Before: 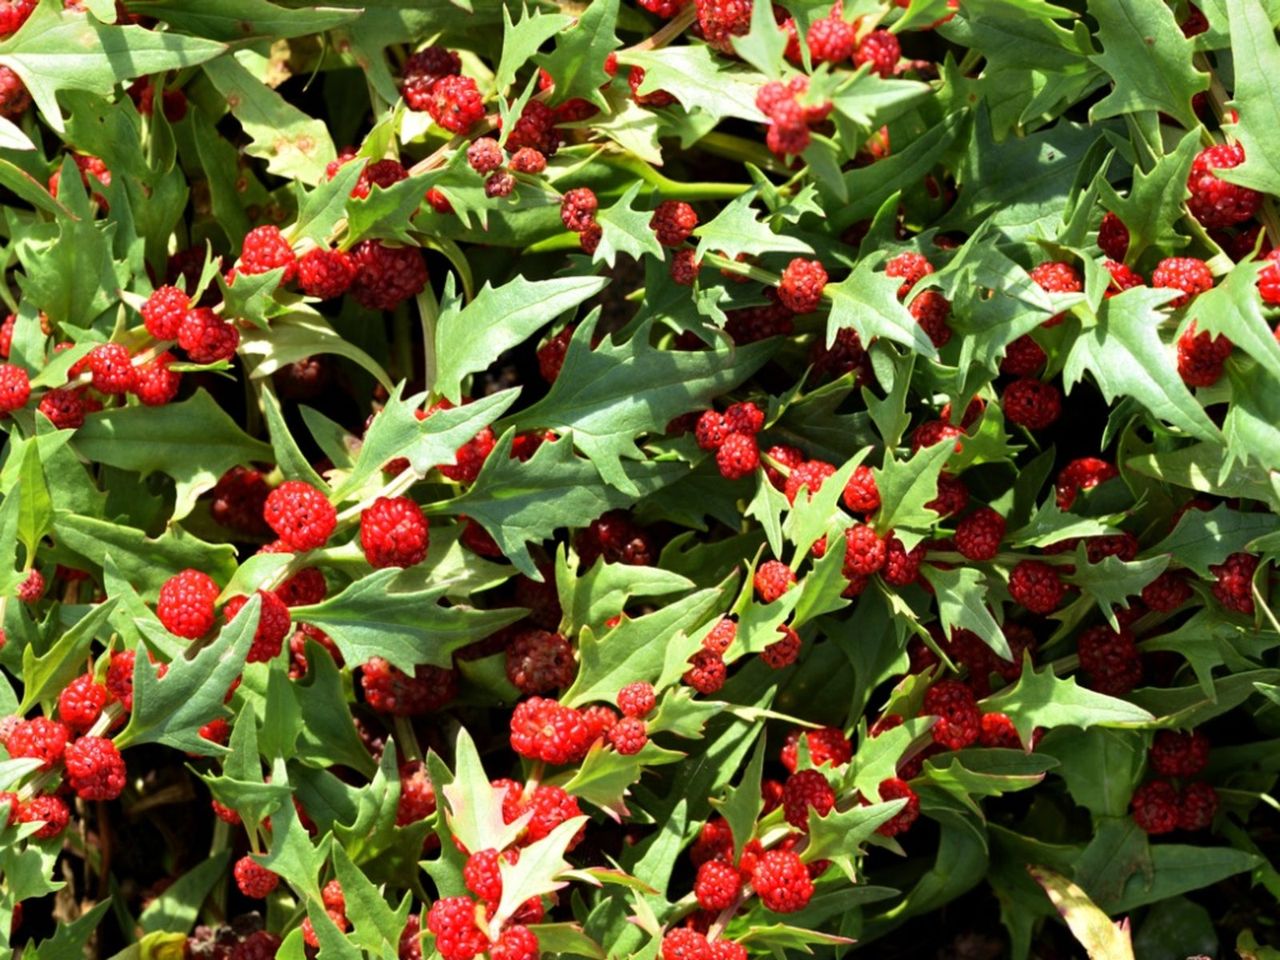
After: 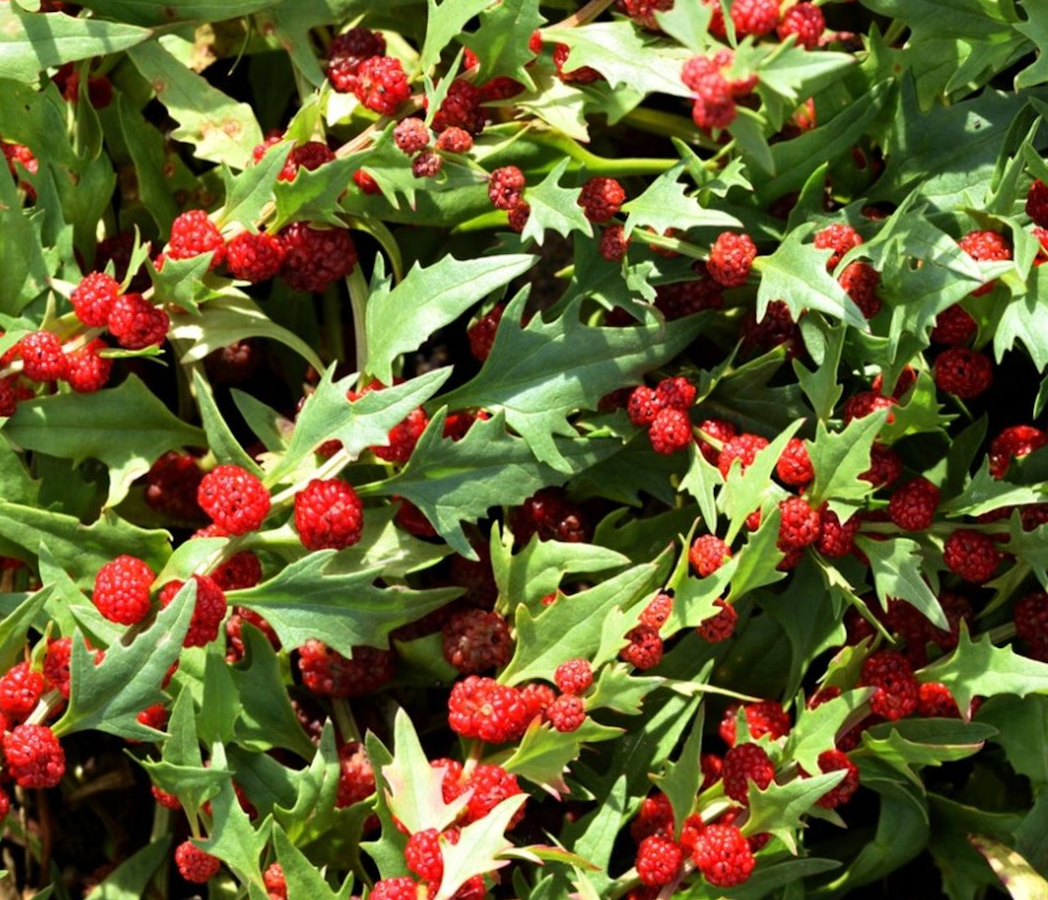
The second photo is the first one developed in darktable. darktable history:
crop and rotate: angle 1.16°, left 4.104%, top 1.194%, right 11.769%, bottom 2.498%
